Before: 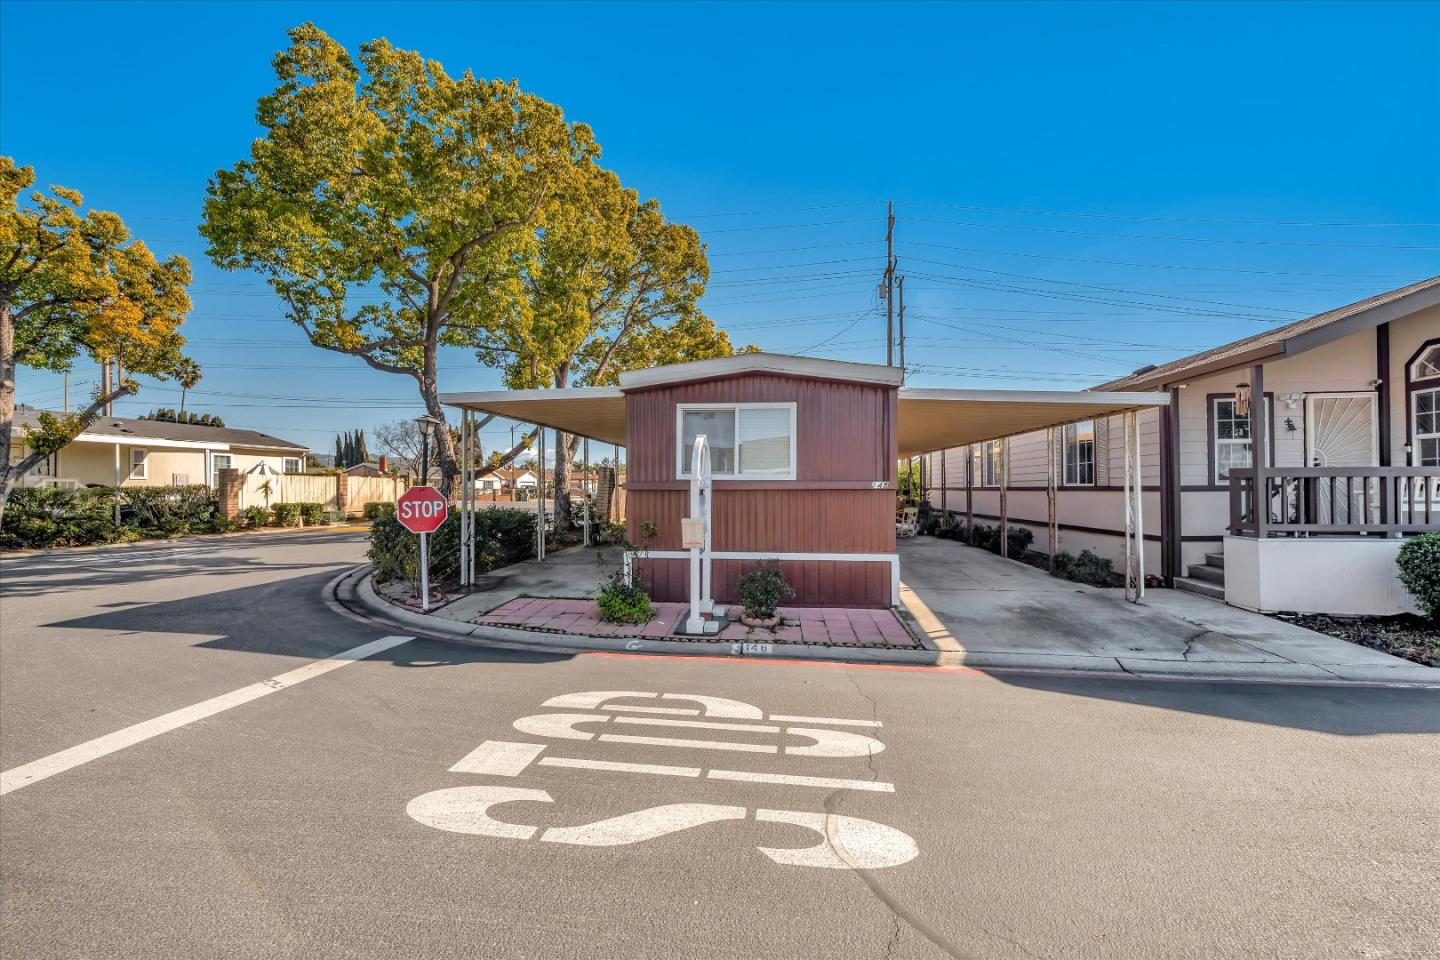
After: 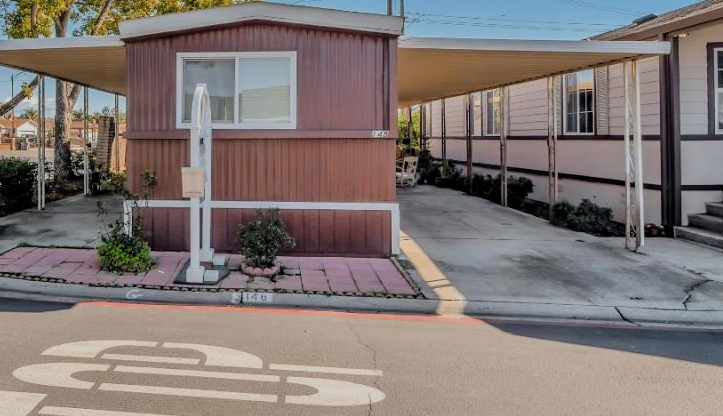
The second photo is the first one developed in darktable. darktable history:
filmic rgb: black relative exposure -7.65 EV, white relative exposure 4.56 EV, hardness 3.61, color science v6 (2022)
crop: left 34.773%, top 36.587%, right 14.997%, bottom 19.976%
exposure: compensate highlight preservation false
shadows and highlights: white point adjustment 0.073, highlights color adjustment 73.78%, soften with gaussian
